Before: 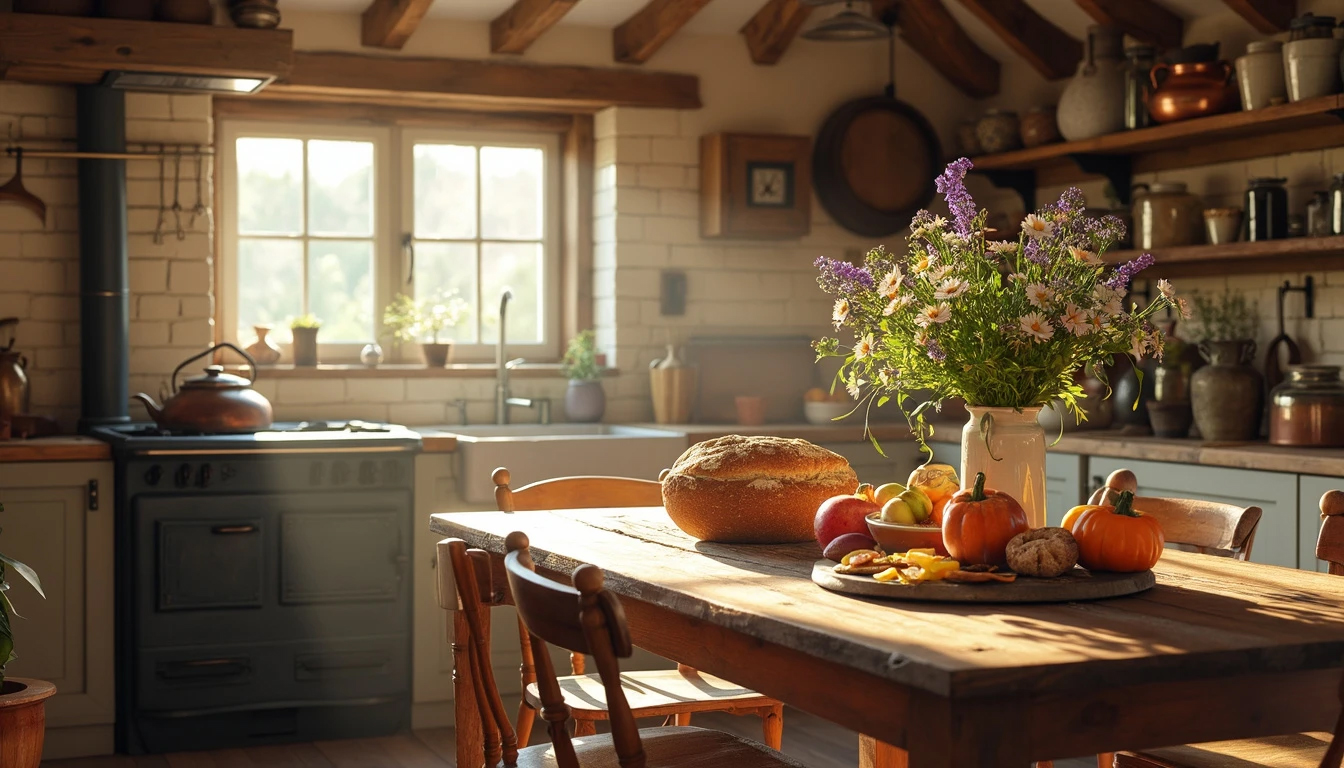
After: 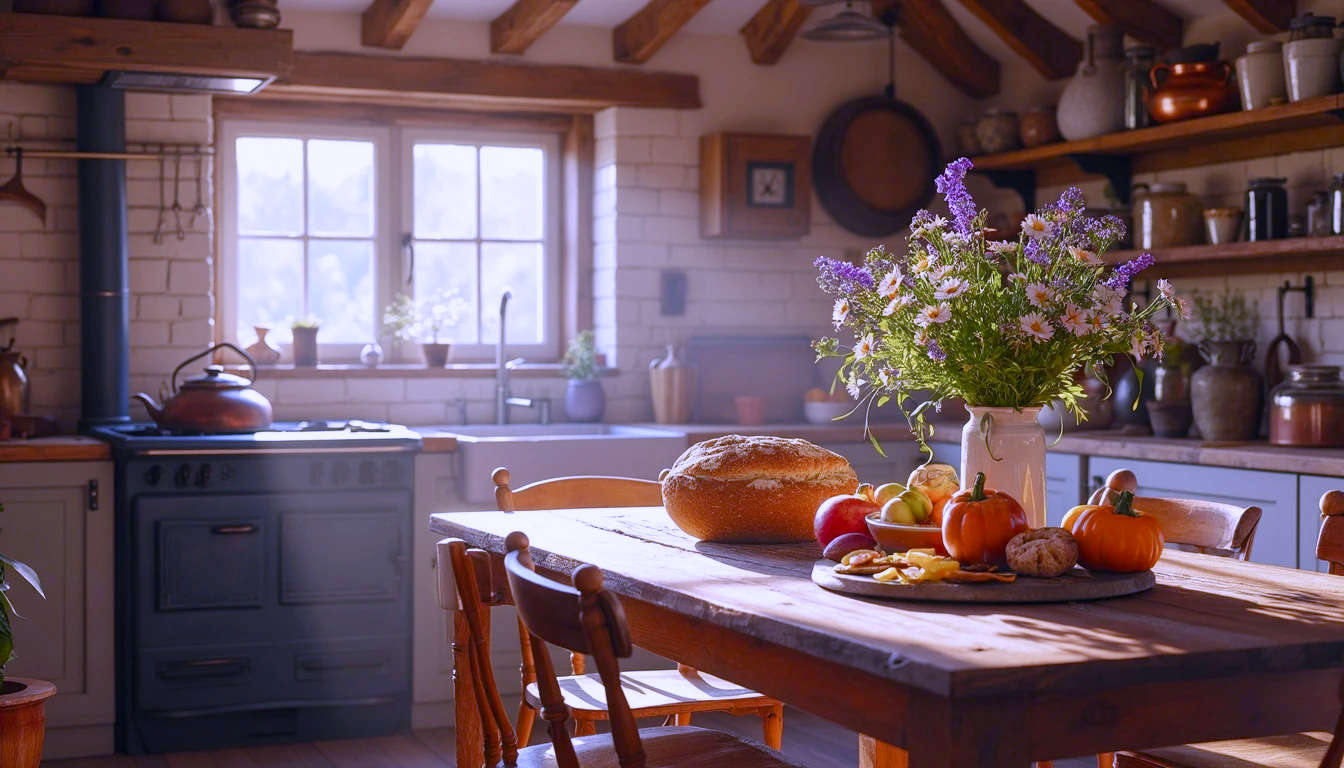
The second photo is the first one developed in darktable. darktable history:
white balance: red 0.98, blue 1.61
color balance rgb: shadows lift › chroma 1%, shadows lift › hue 113°, highlights gain › chroma 0.2%, highlights gain › hue 333°, perceptual saturation grading › global saturation 20%, perceptual saturation grading › highlights -50%, perceptual saturation grading › shadows 25%, contrast -10%
